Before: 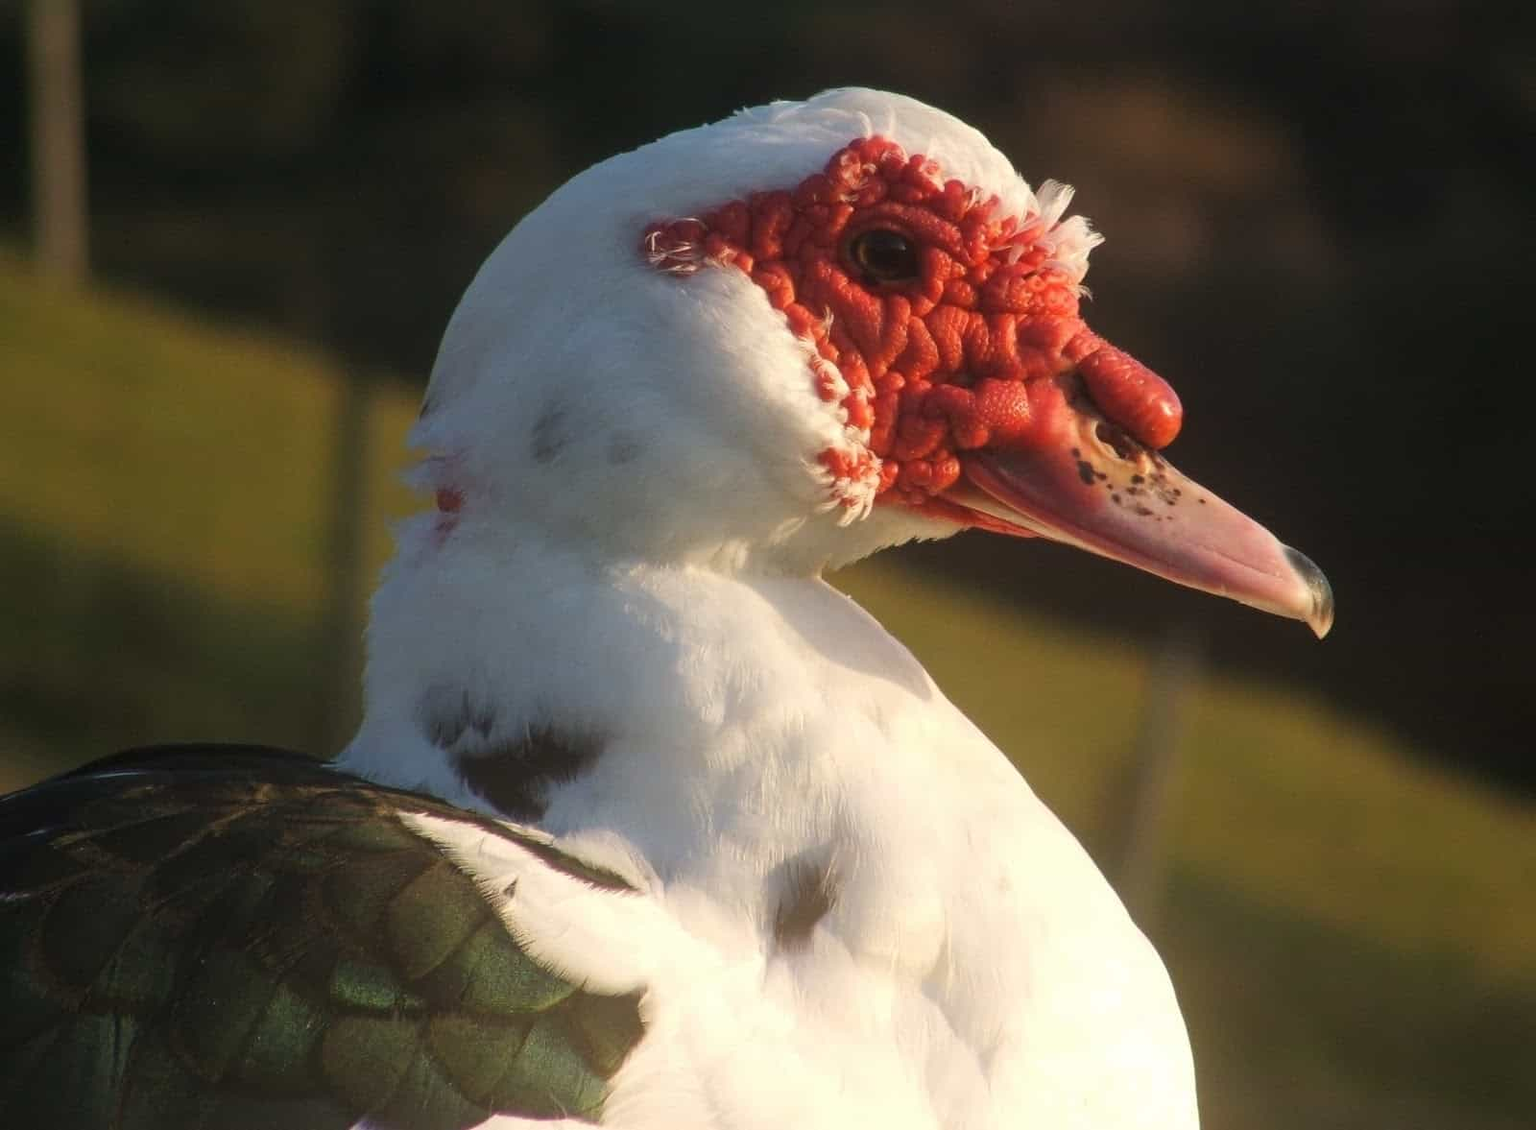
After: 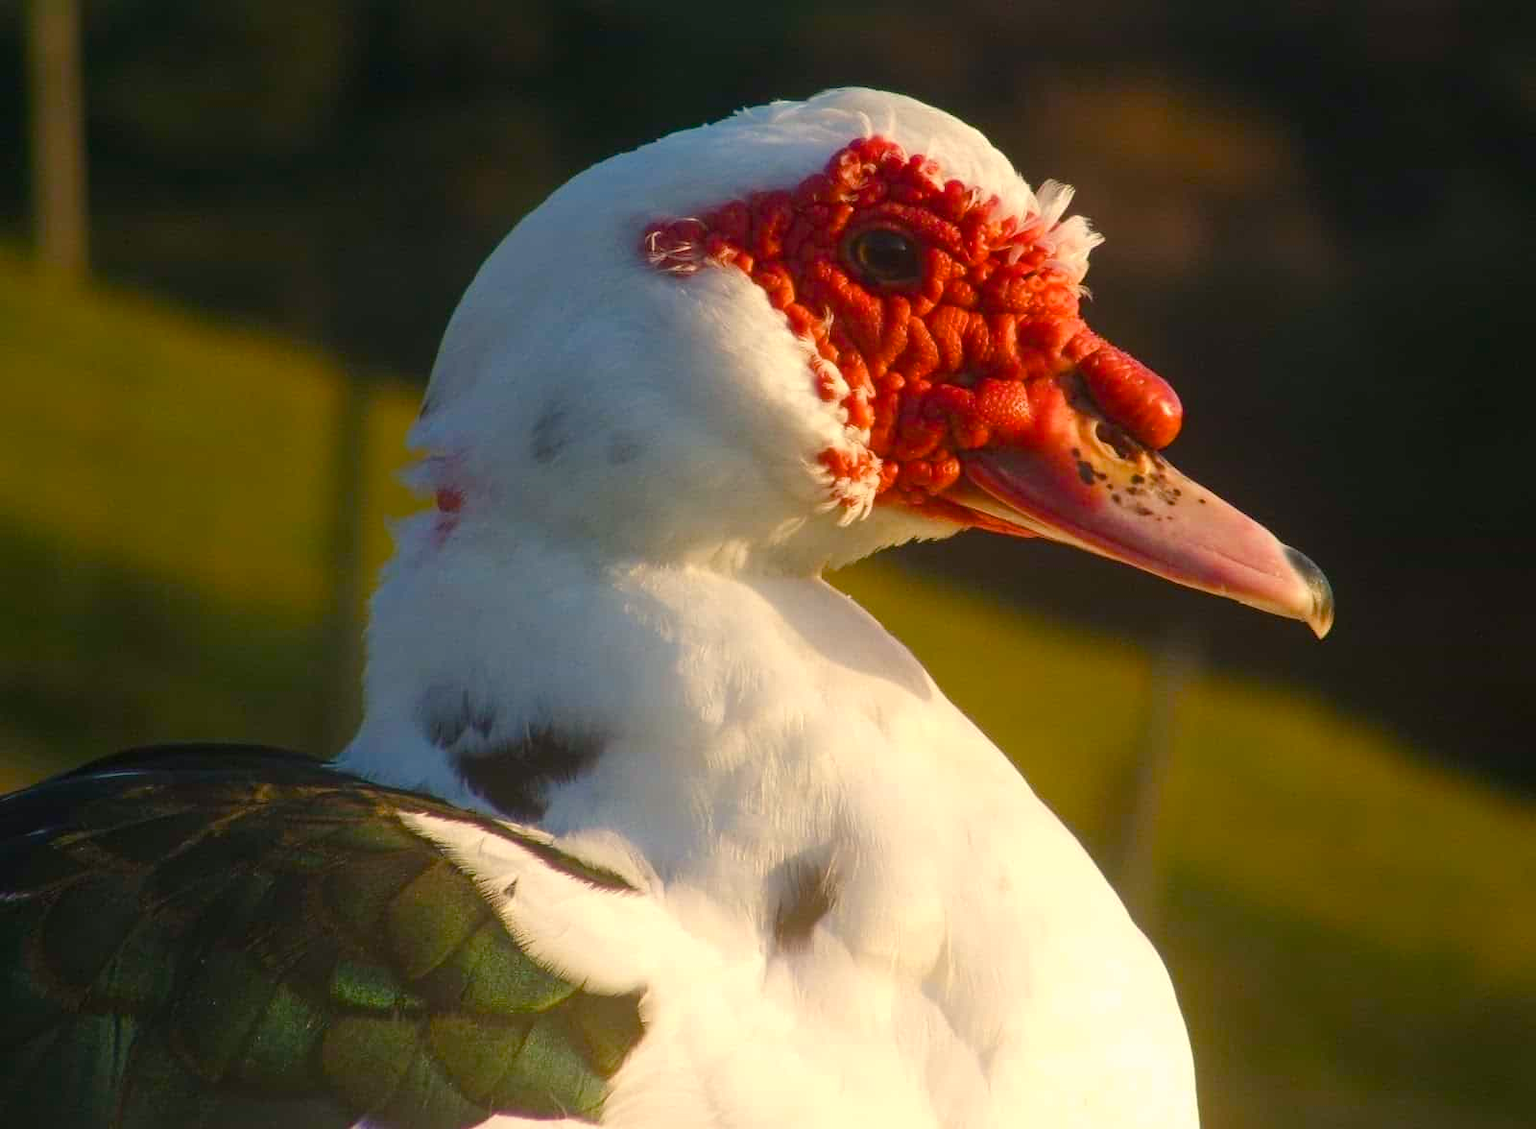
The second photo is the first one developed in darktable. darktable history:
color balance rgb: shadows lift › chroma 2.053%, shadows lift › hue 248.08°, highlights gain › chroma 3.002%, highlights gain › hue 77.76°, linear chroma grading › global chroma 14.965%, perceptual saturation grading › global saturation 20%, perceptual saturation grading › highlights -25.042%, perceptual saturation grading › shadows 24.522%, global vibrance 20%
